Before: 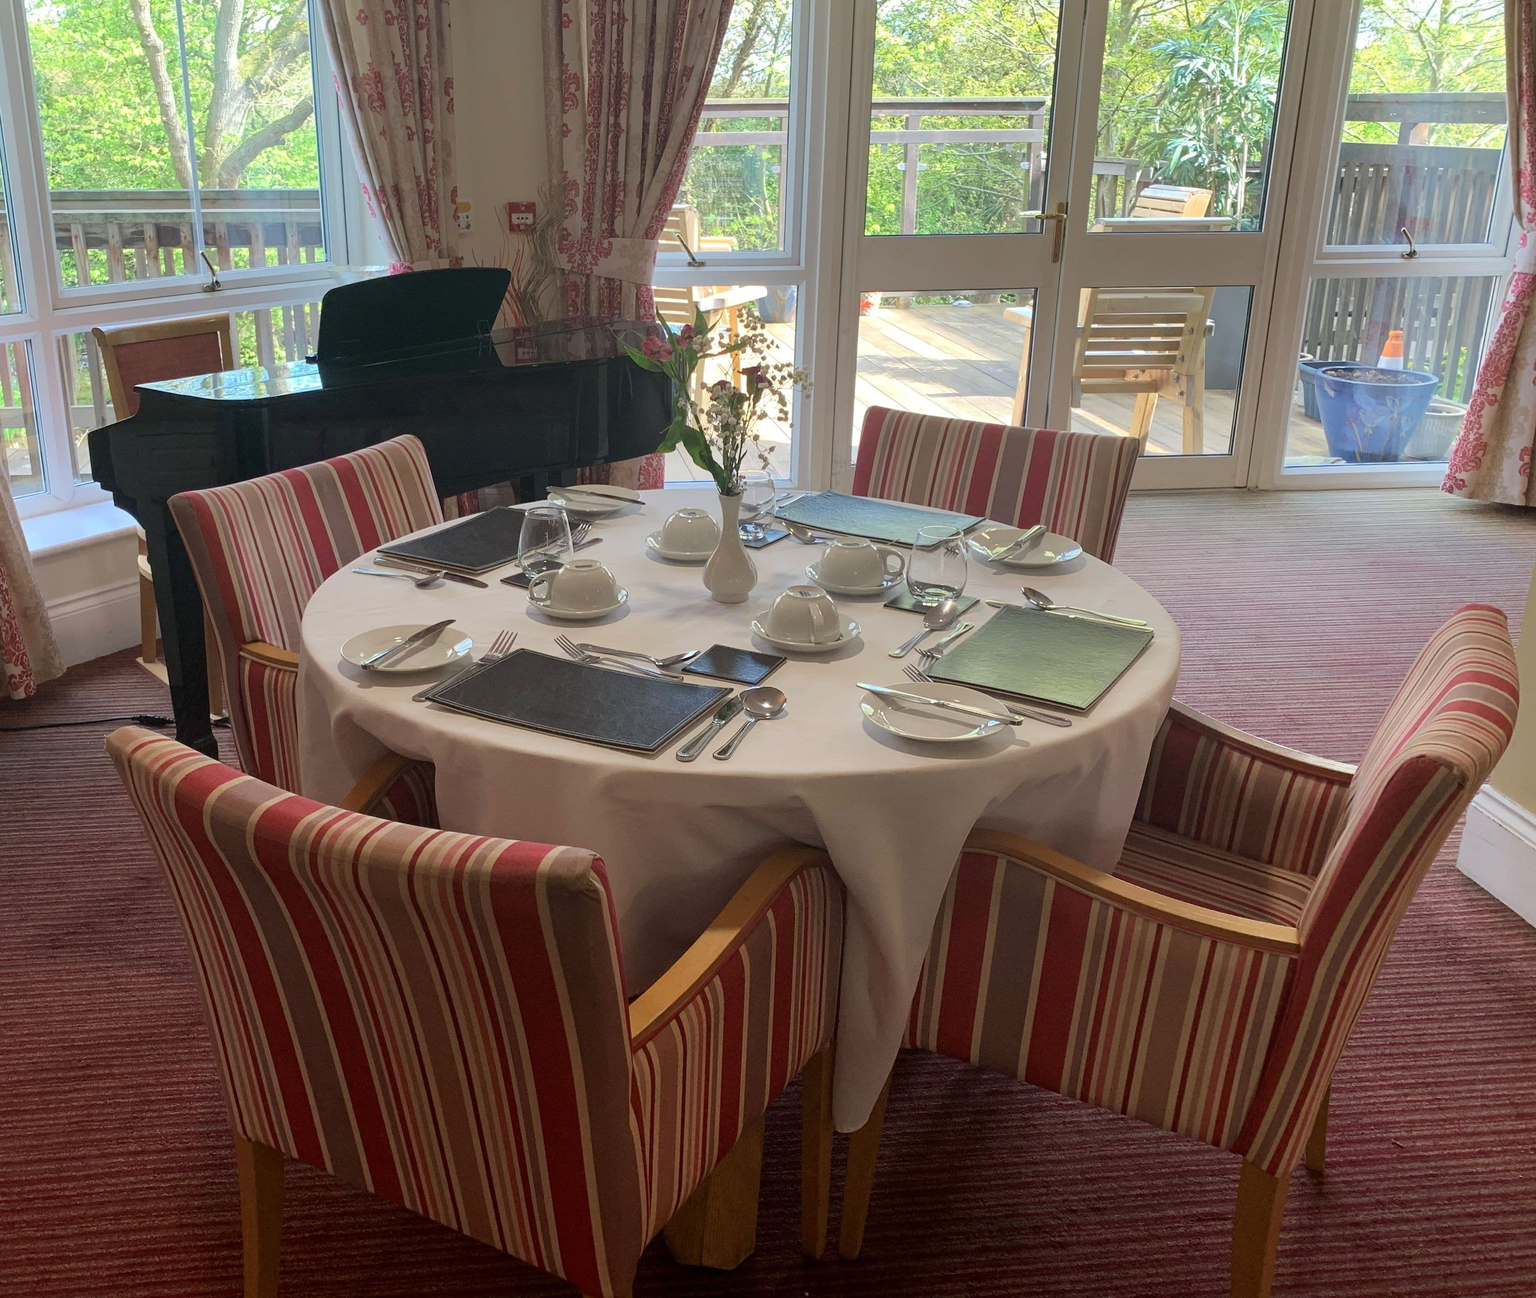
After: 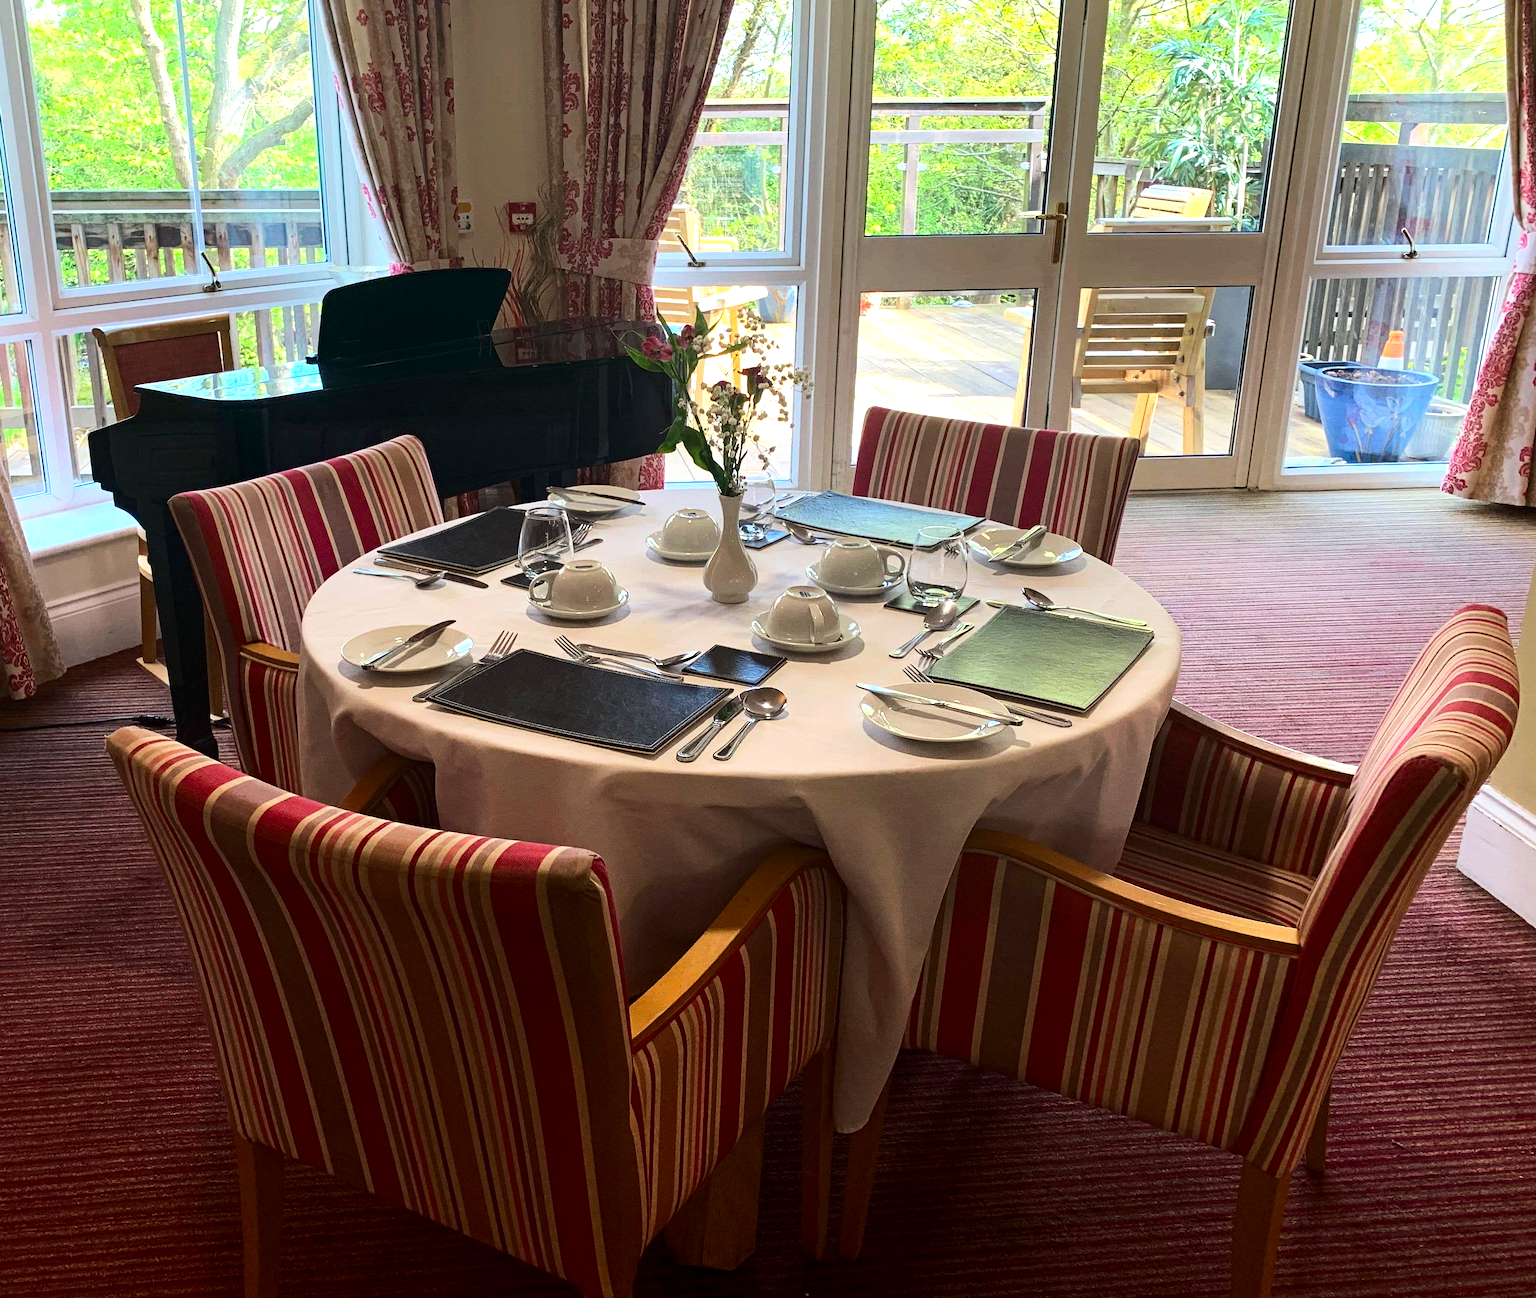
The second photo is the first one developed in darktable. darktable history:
haze removal: compatibility mode true, adaptive false
tone equalizer: -8 EV -0.736 EV, -7 EV -0.729 EV, -6 EV -0.564 EV, -5 EV -0.425 EV, -3 EV 0.386 EV, -2 EV 0.6 EV, -1 EV 0.693 EV, +0 EV 0.762 EV, edges refinement/feathering 500, mask exposure compensation -1.57 EV, preserve details no
contrast brightness saturation: contrast 0.18, saturation 0.301
